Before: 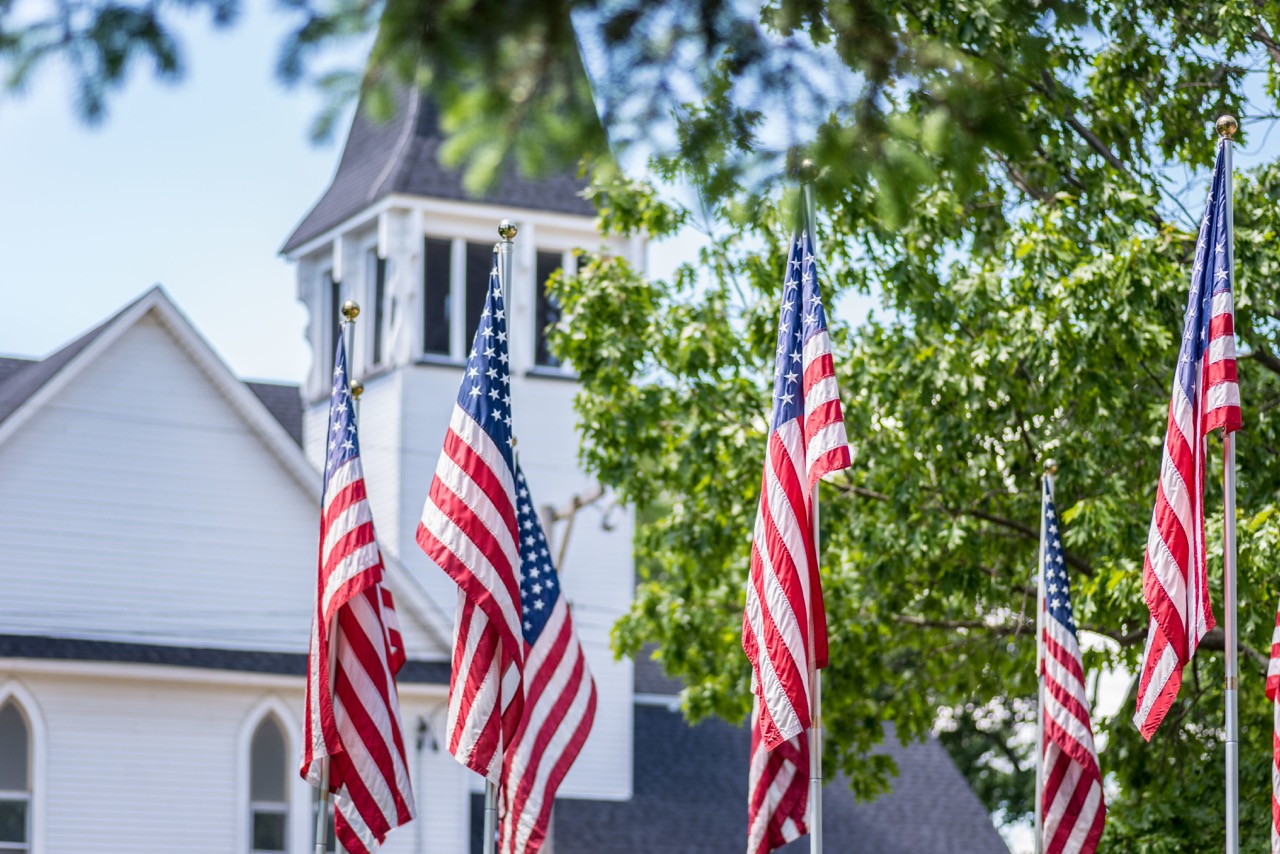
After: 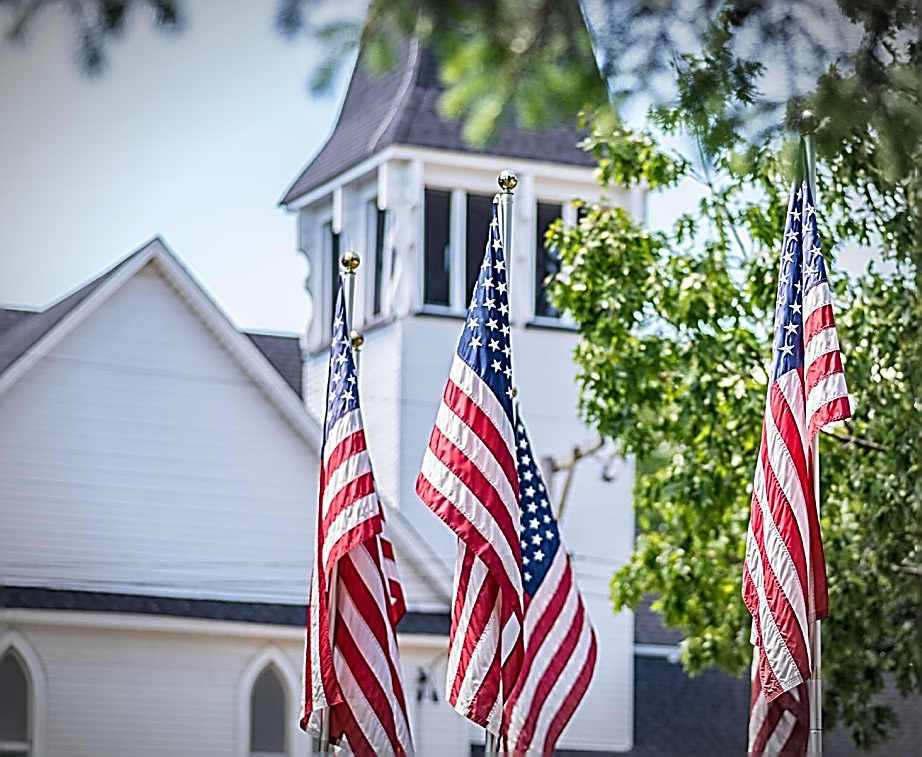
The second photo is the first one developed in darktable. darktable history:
vignetting: brightness -0.616, saturation -0.671, automatic ratio true, unbound false
sharpen: amount 1.995
crop: top 5.776%, right 27.909%, bottom 5.516%
